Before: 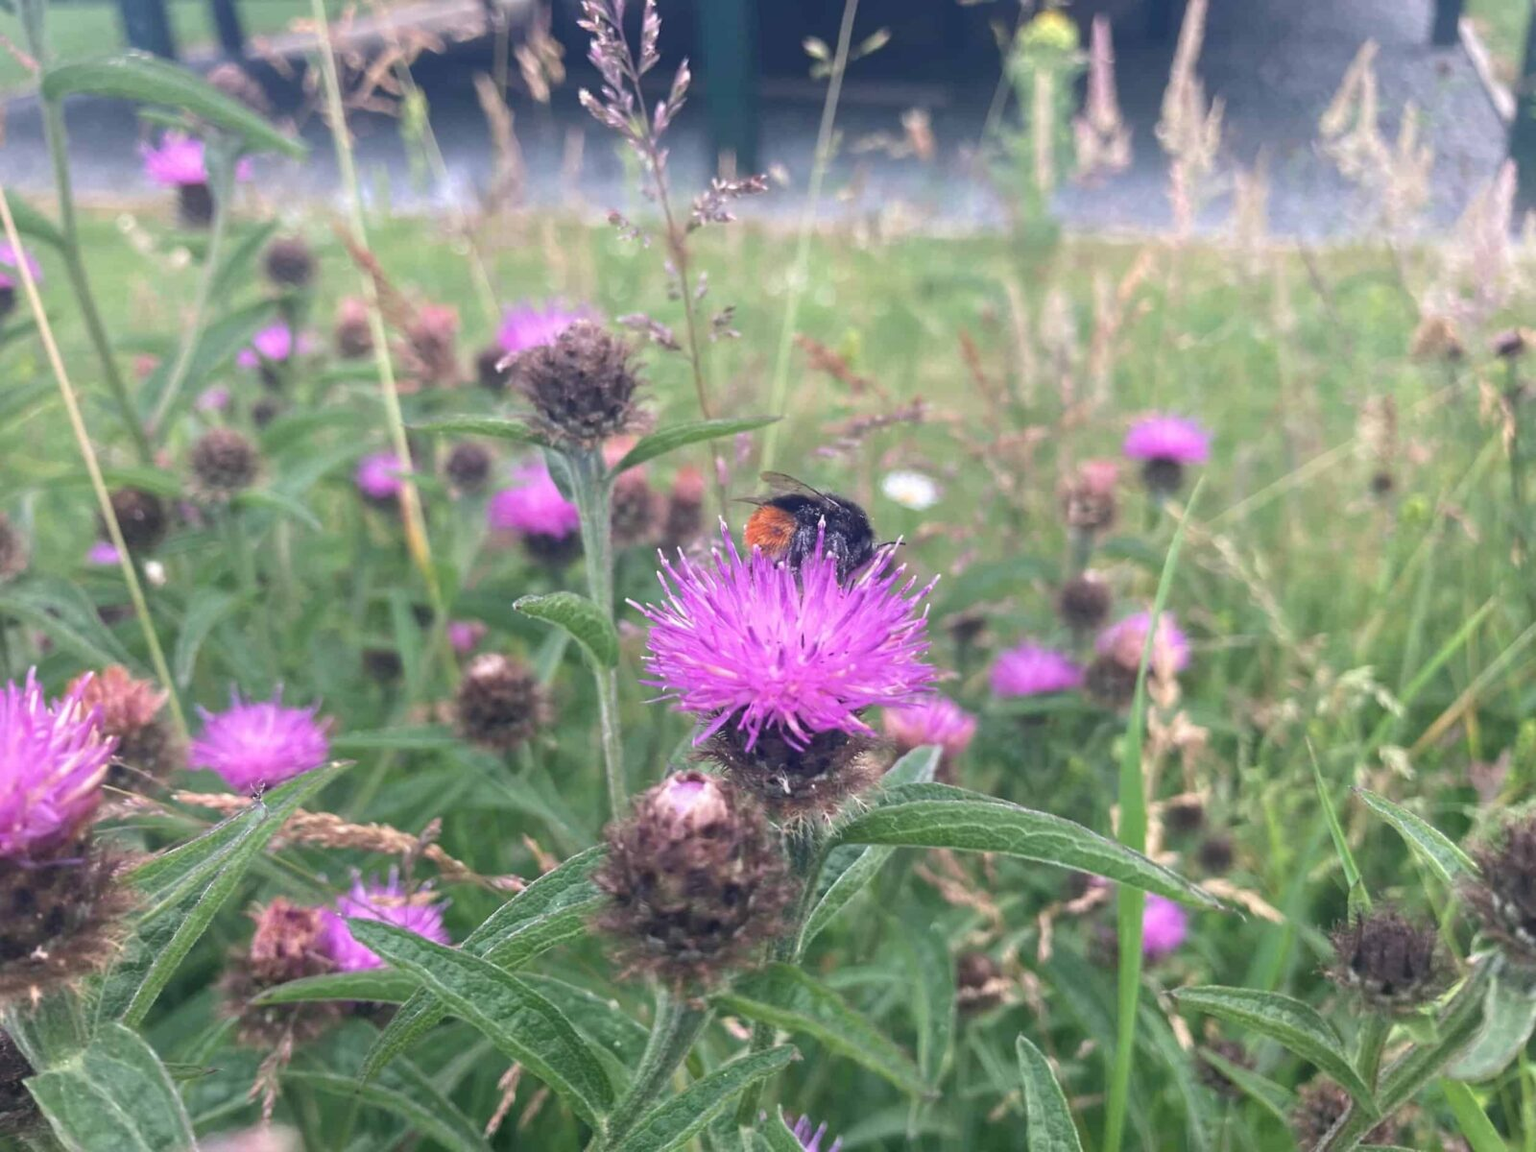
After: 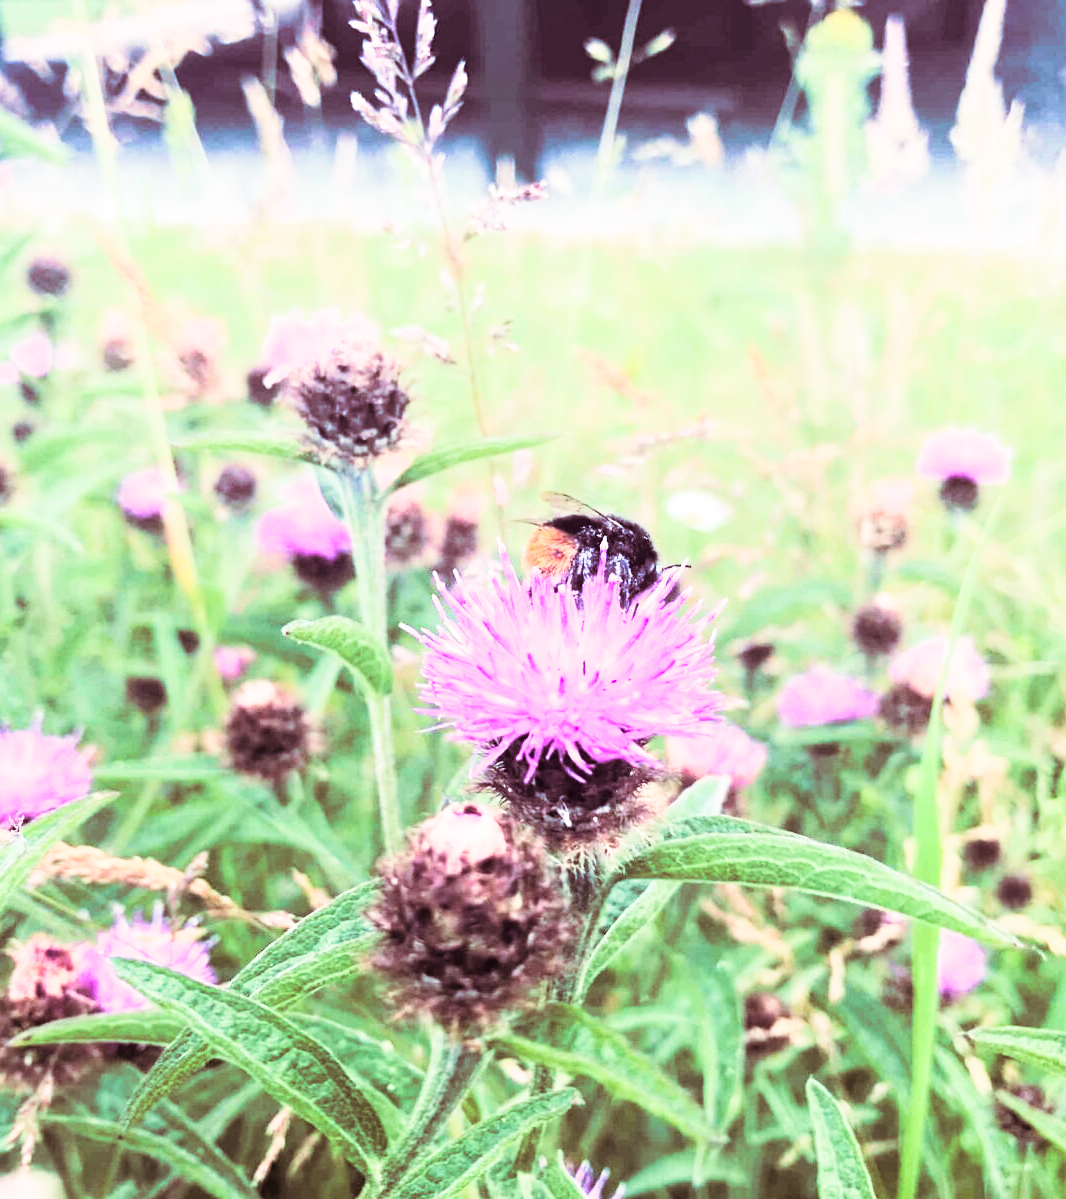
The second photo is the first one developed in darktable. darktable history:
rgb curve: curves: ch0 [(0, 0) (0.21, 0.15) (0.24, 0.21) (0.5, 0.75) (0.75, 0.96) (0.89, 0.99) (1, 1)]; ch1 [(0, 0.02) (0.21, 0.13) (0.25, 0.2) (0.5, 0.67) (0.75, 0.9) (0.89, 0.97) (1, 1)]; ch2 [(0, 0.02) (0.21, 0.13) (0.25, 0.2) (0.5, 0.67) (0.75, 0.9) (0.89, 0.97) (1, 1)], compensate middle gray true
sharpen: radius 2.883, amount 0.868, threshold 47.523
color balance rgb: perceptual saturation grading › global saturation 20%, perceptual saturation grading › highlights -25%, perceptual saturation grading › shadows 25%
velvia: on, module defaults
crop and rotate: left 15.754%, right 17.579%
split-toning: shadows › hue 360°
shadows and highlights: shadows 0, highlights 40
